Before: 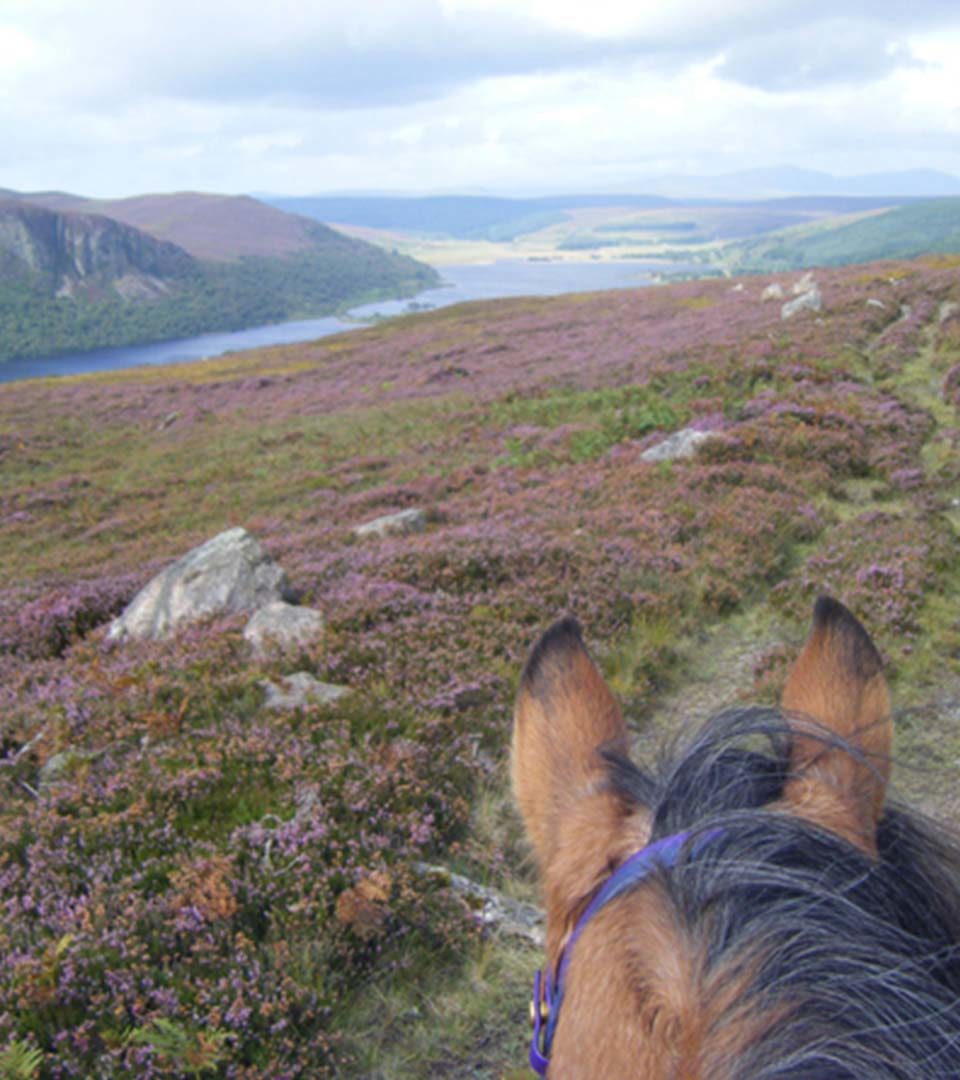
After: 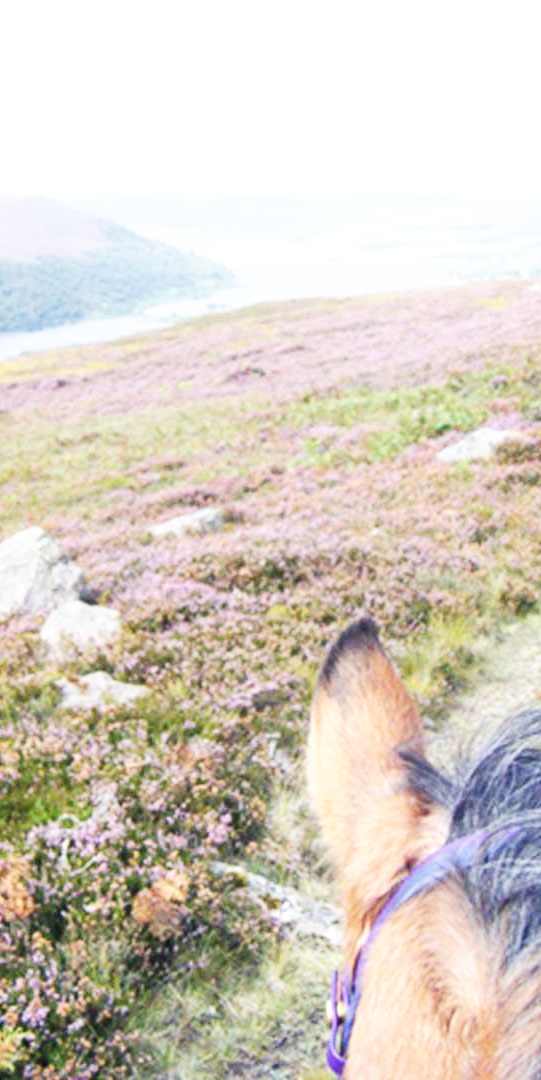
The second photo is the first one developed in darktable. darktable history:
crop: left 21.234%, right 22.357%
exposure: black level correction 0, exposure 0.499 EV, compensate highlight preservation false
contrast brightness saturation: saturation -0.155
base curve: curves: ch0 [(0, 0) (0.007, 0.004) (0.027, 0.03) (0.046, 0.07) (0.207, 0.54) (0.442, 0.872) (0.673, 0.972) (1, 1)], preserve colors none
